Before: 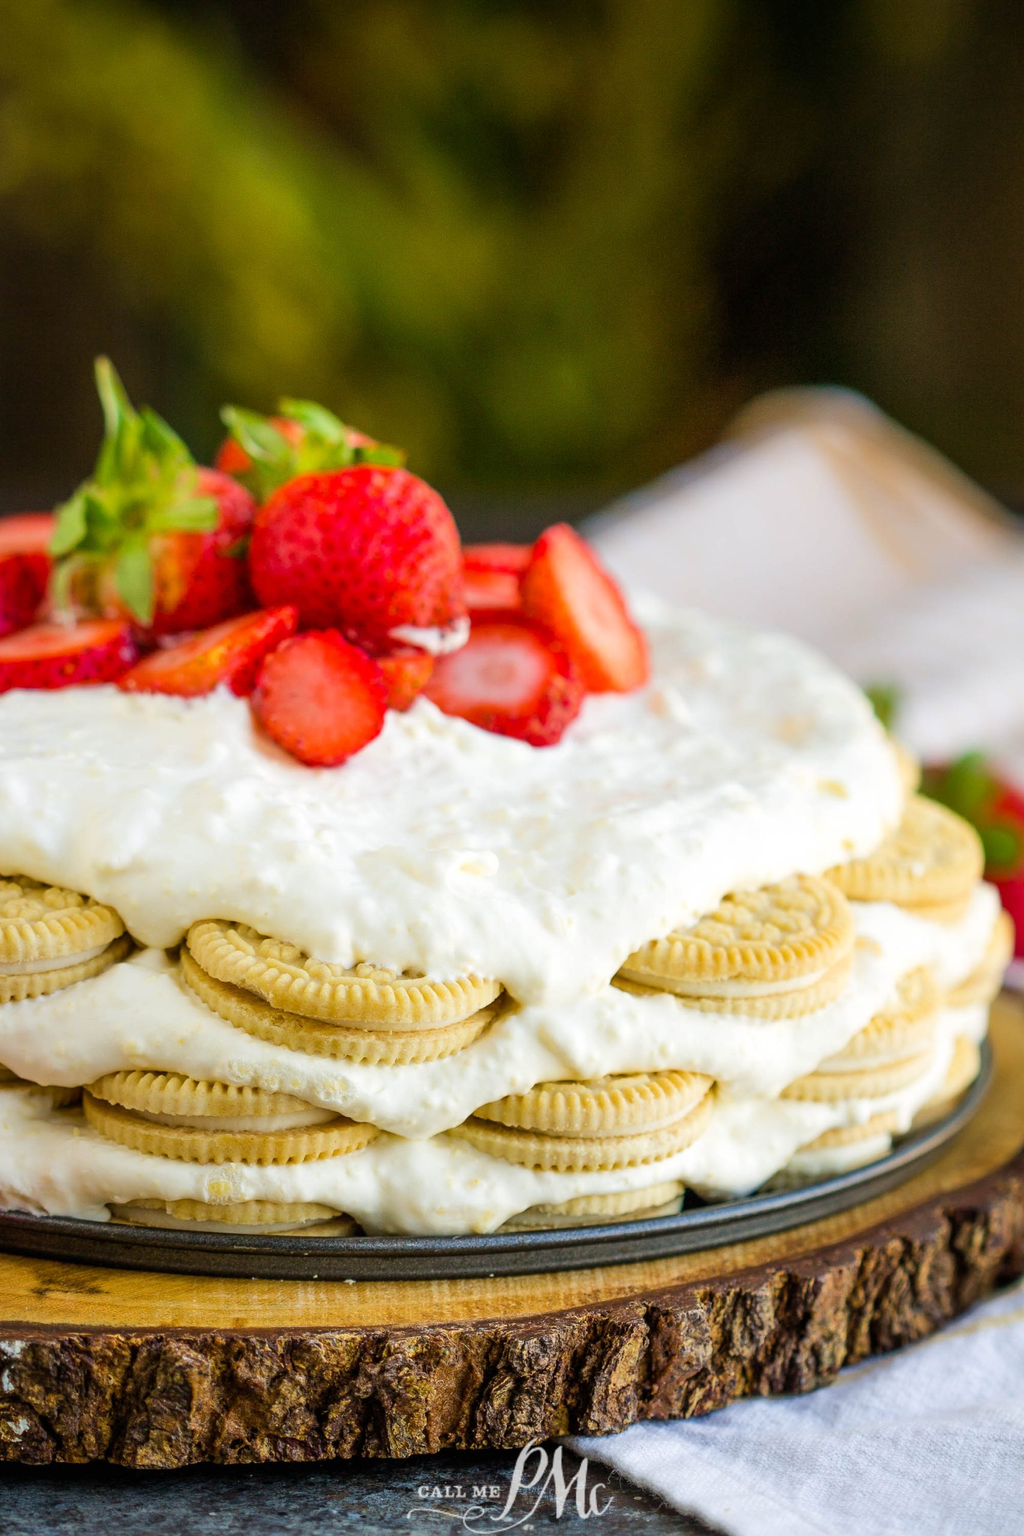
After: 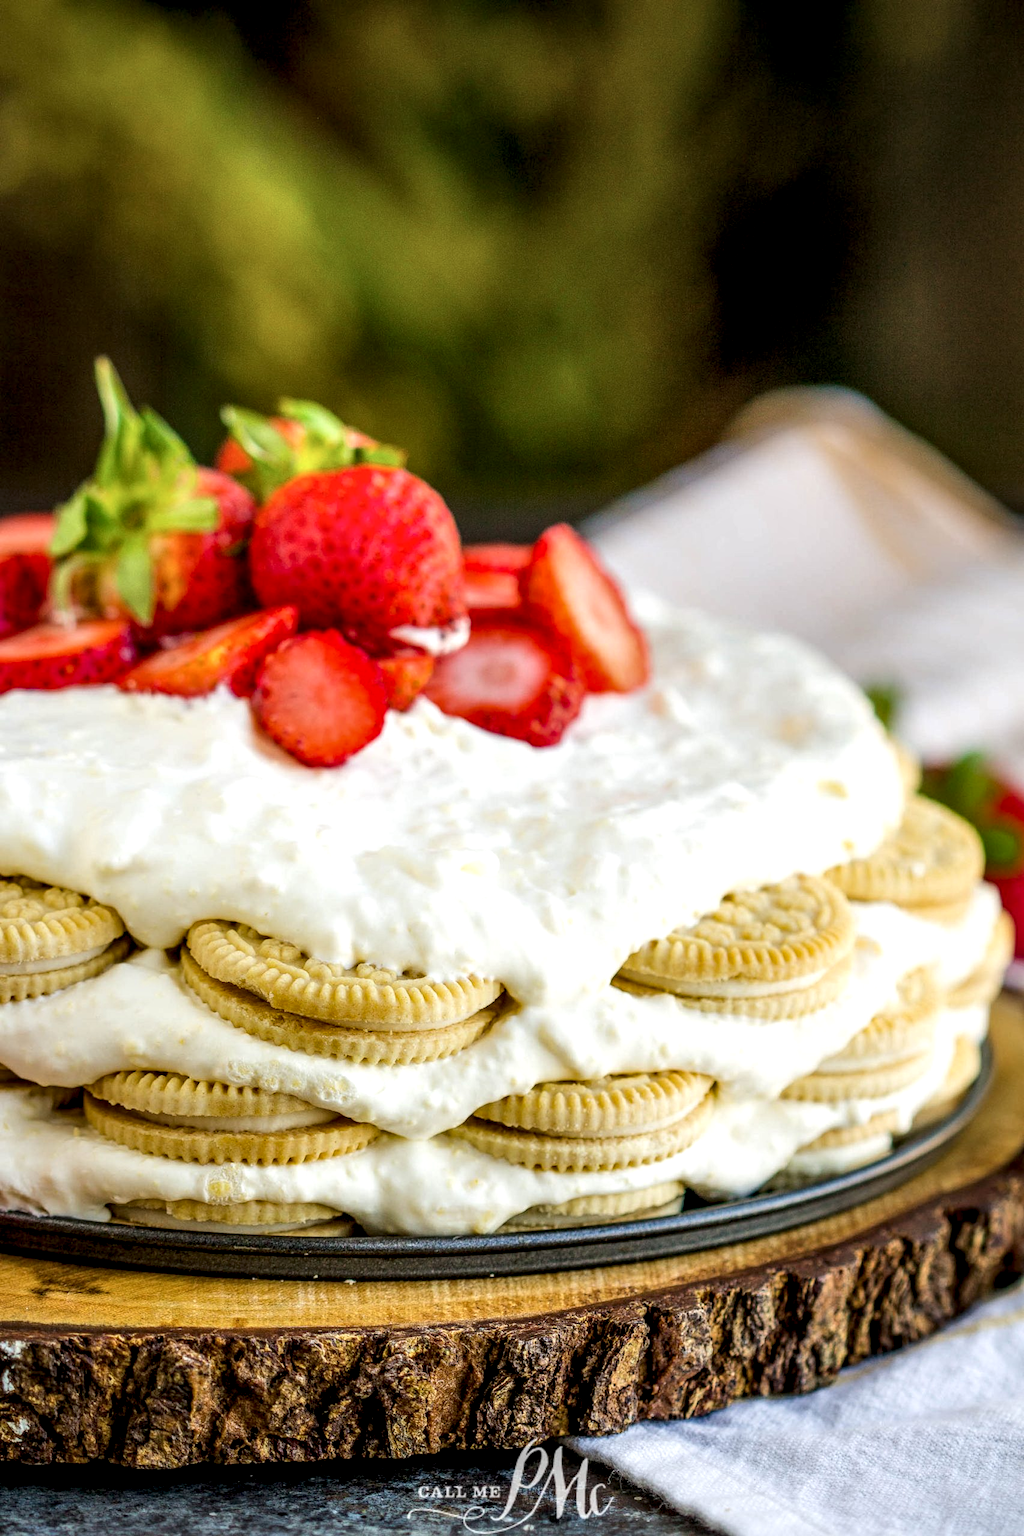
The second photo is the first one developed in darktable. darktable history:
local contrast: detail 161%
